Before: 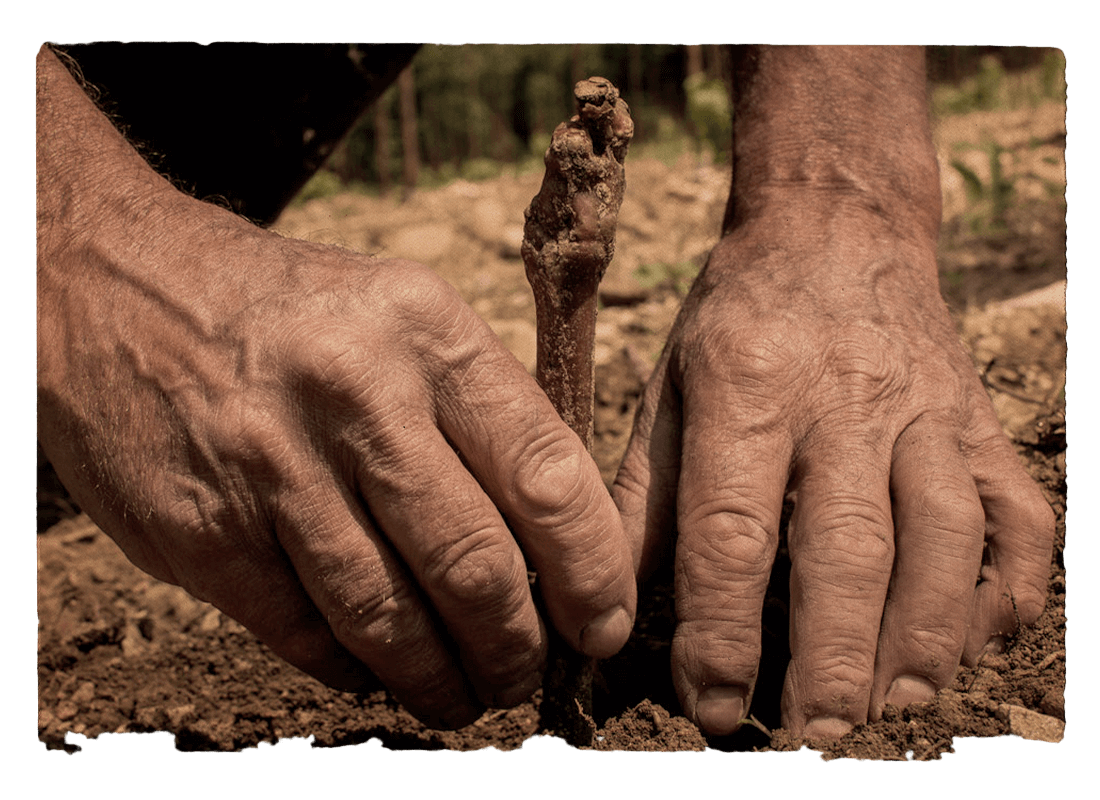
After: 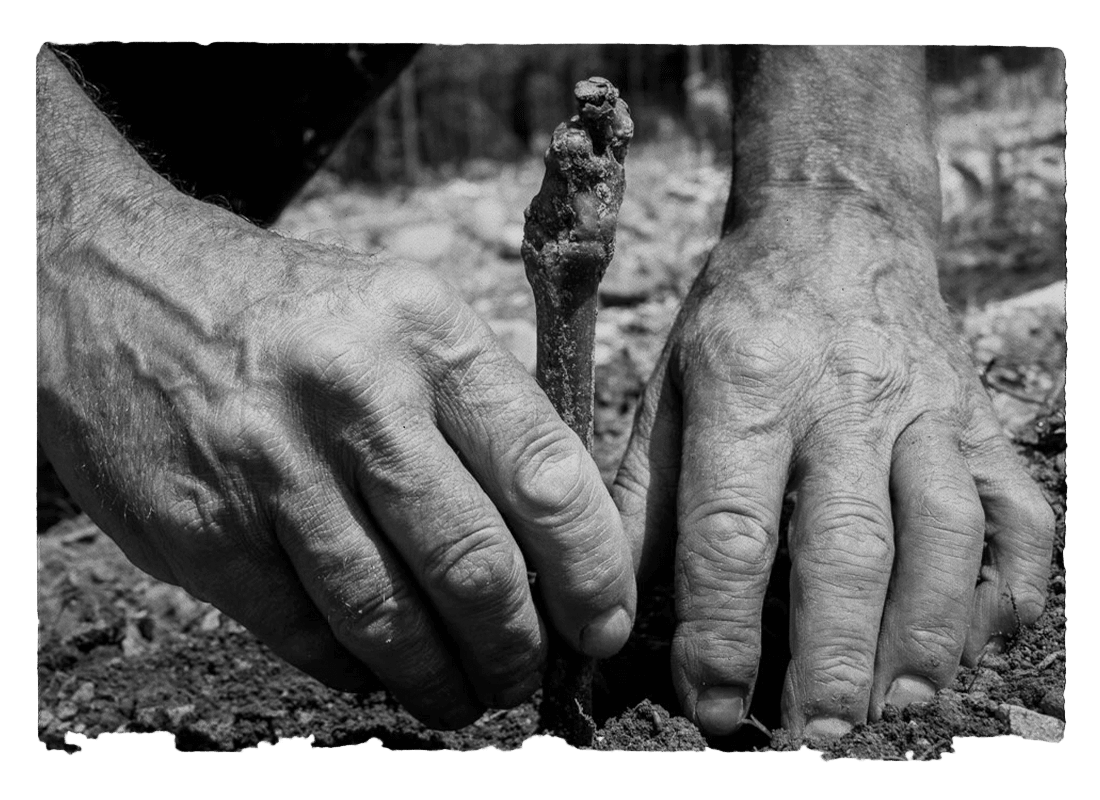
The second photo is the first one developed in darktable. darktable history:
color zones: curves: ch0 [(0, 0.613) (0.01, 0.613) (0.245, 0.448) (0.498, 0.529) (0.642, 0.665) (0.879, 0.777) (0.99, 0.613)]; ch1 [(0, 0) (0.143, 0) (0.286, 0) (0.429, 0) (0.571, 0) (0.714, 0) (0.857, 0)]
contrast brightness saturation: contrast 0.228, brightness 0.096, saturation 0.29
